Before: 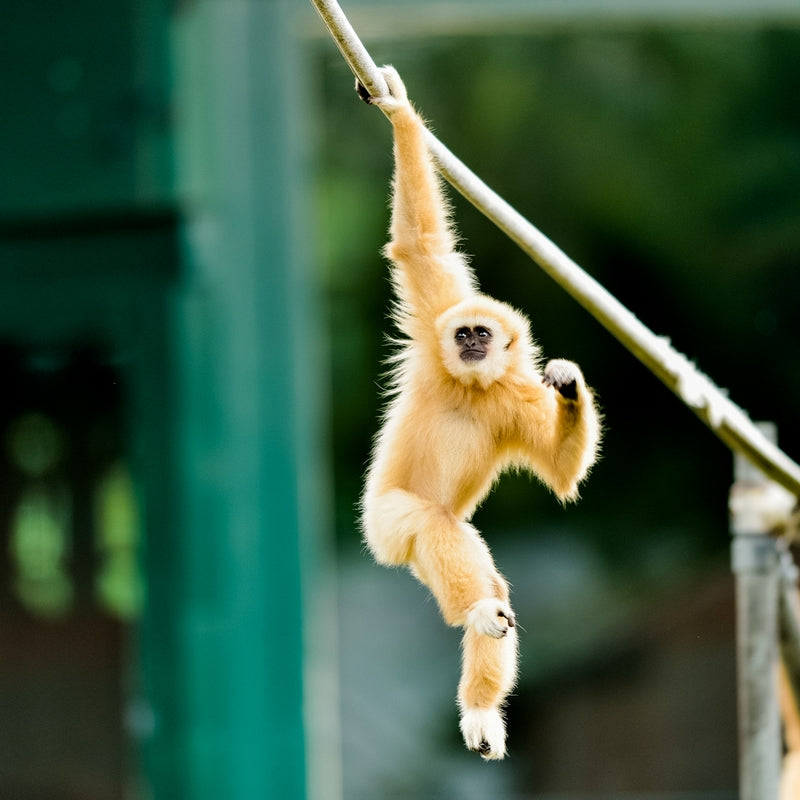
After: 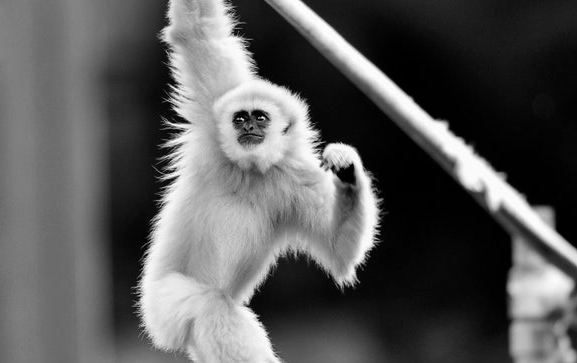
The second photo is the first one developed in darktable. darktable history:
crop and rotate: left 27.821%, top 27.174%, bottom 27.44%
contrast brightness saturation: contrast 0.079, saturation 0.198
color calibration: output gray [0.246, 0.254, 0.501, 0], illuminant as shot in camera, x 0.37, y 0.382, temperature 4320.87 K
